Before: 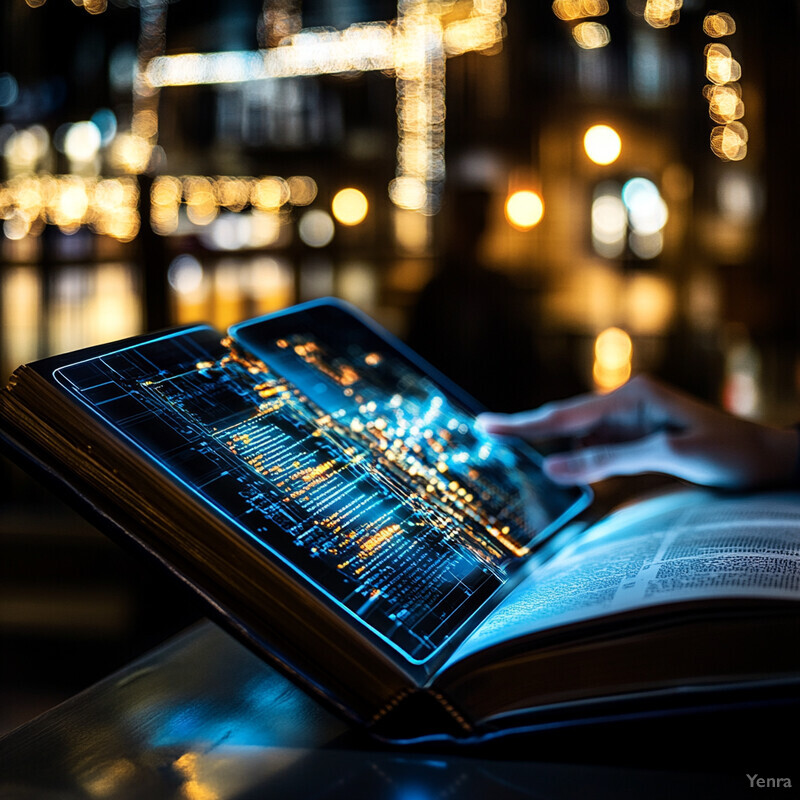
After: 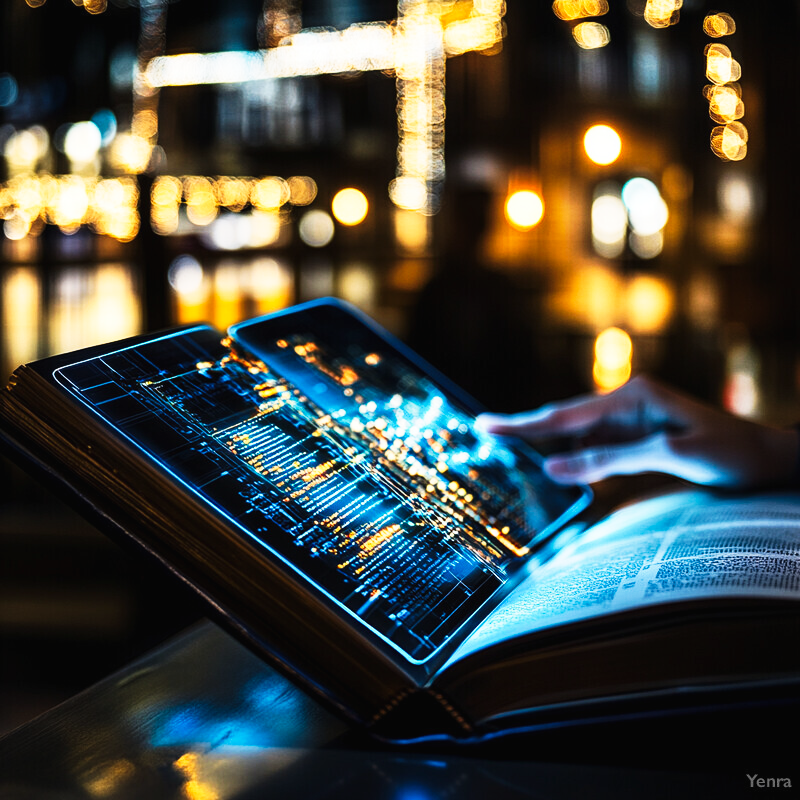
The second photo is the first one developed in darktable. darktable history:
tone equalizer: smoothing diameter 2.22%, edges refinement/feathering 20.72, mask exposure compensation -1.57 EV, filter diffusion 5
tone curve: curves: ch0 [(0, 0.013) (0.198, 0.175) (0.512, 0.582) (0.625, 0.754) (0.81, 0.934) (1, 1)], preserve colors none
